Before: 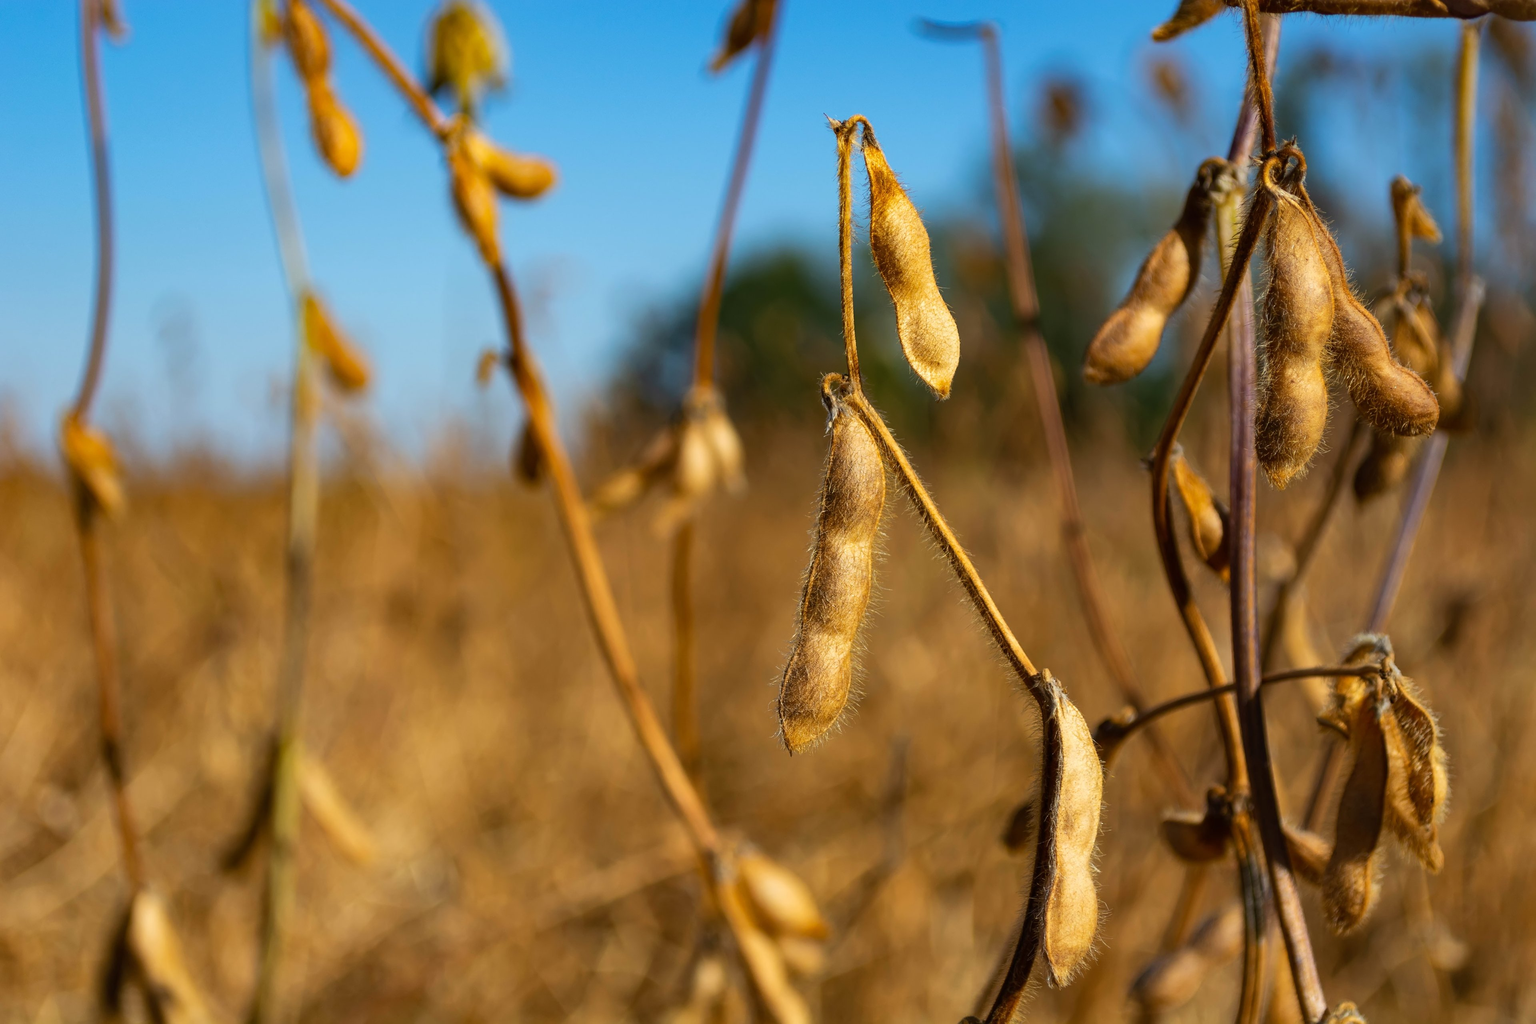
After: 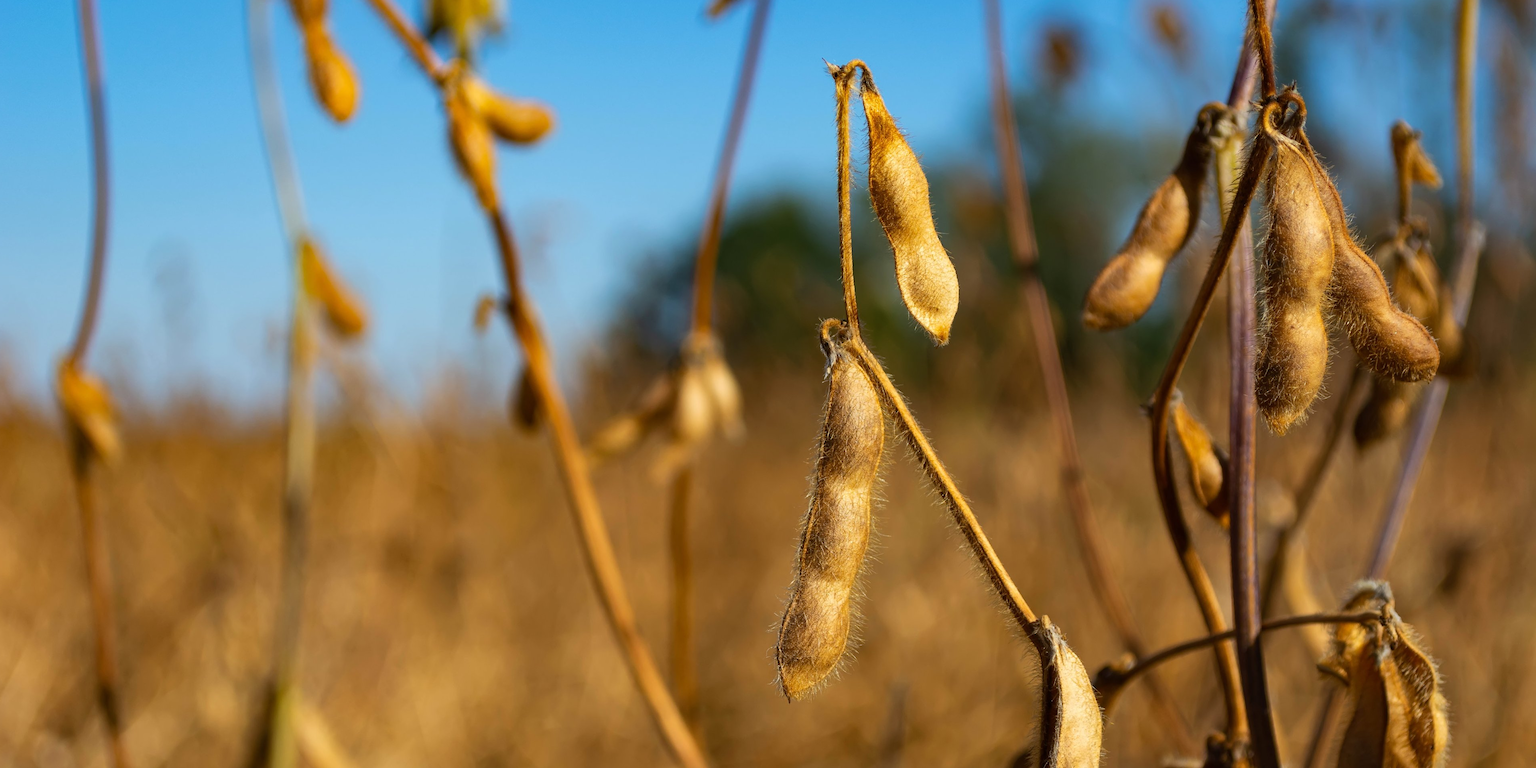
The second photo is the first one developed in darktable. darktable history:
crop: left 0.308%, top 5.464%, bottom 19.732%
